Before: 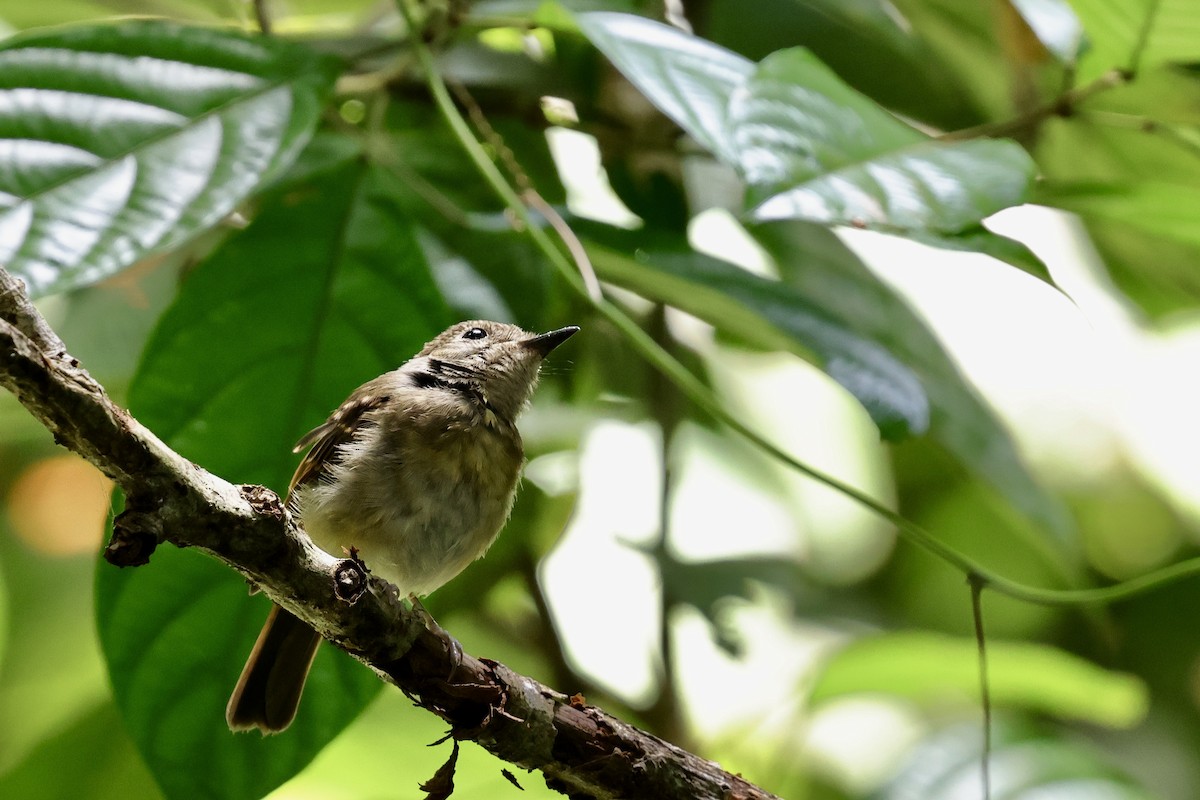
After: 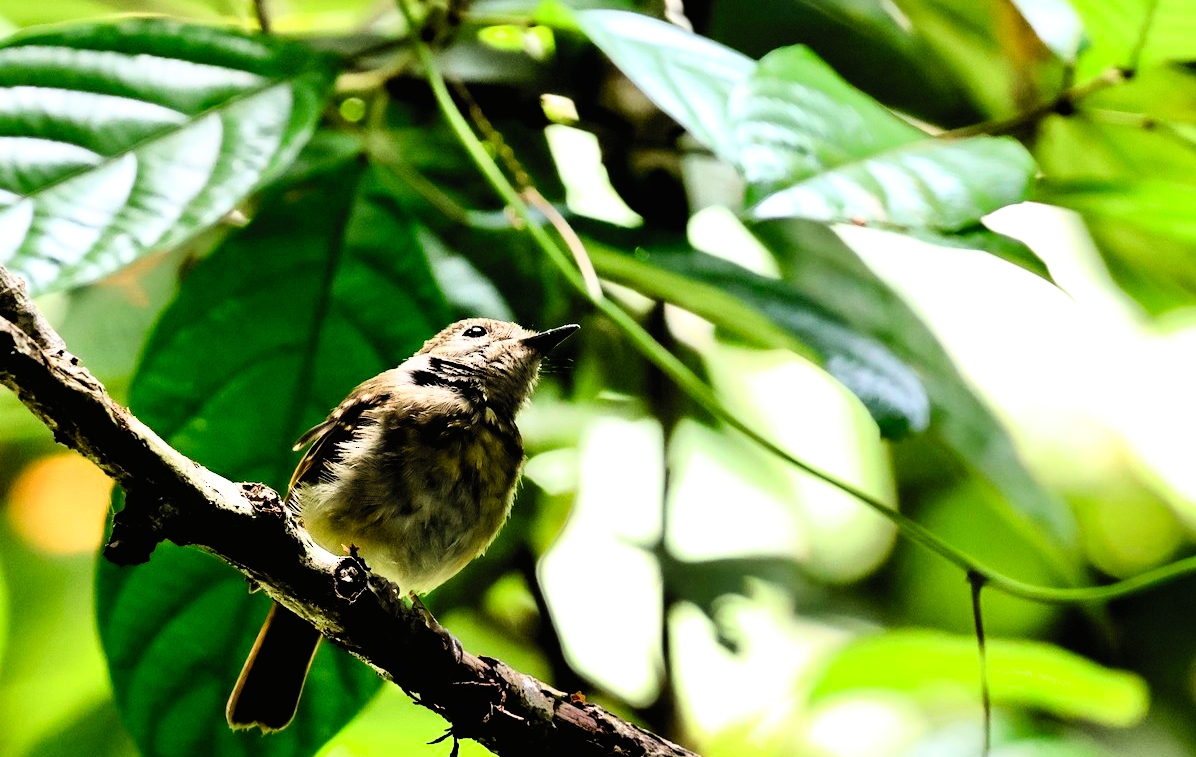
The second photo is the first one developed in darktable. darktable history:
crop: top 0.361%, right 0.262%, bottom 5.009%
filmic rgb: black relative exposure -3.57 EV, white relative exposure 2.27 EV, hardness 3.41
contrast brightness saturation: contrast 0.244, brightness 0.245, saturation 0.387
